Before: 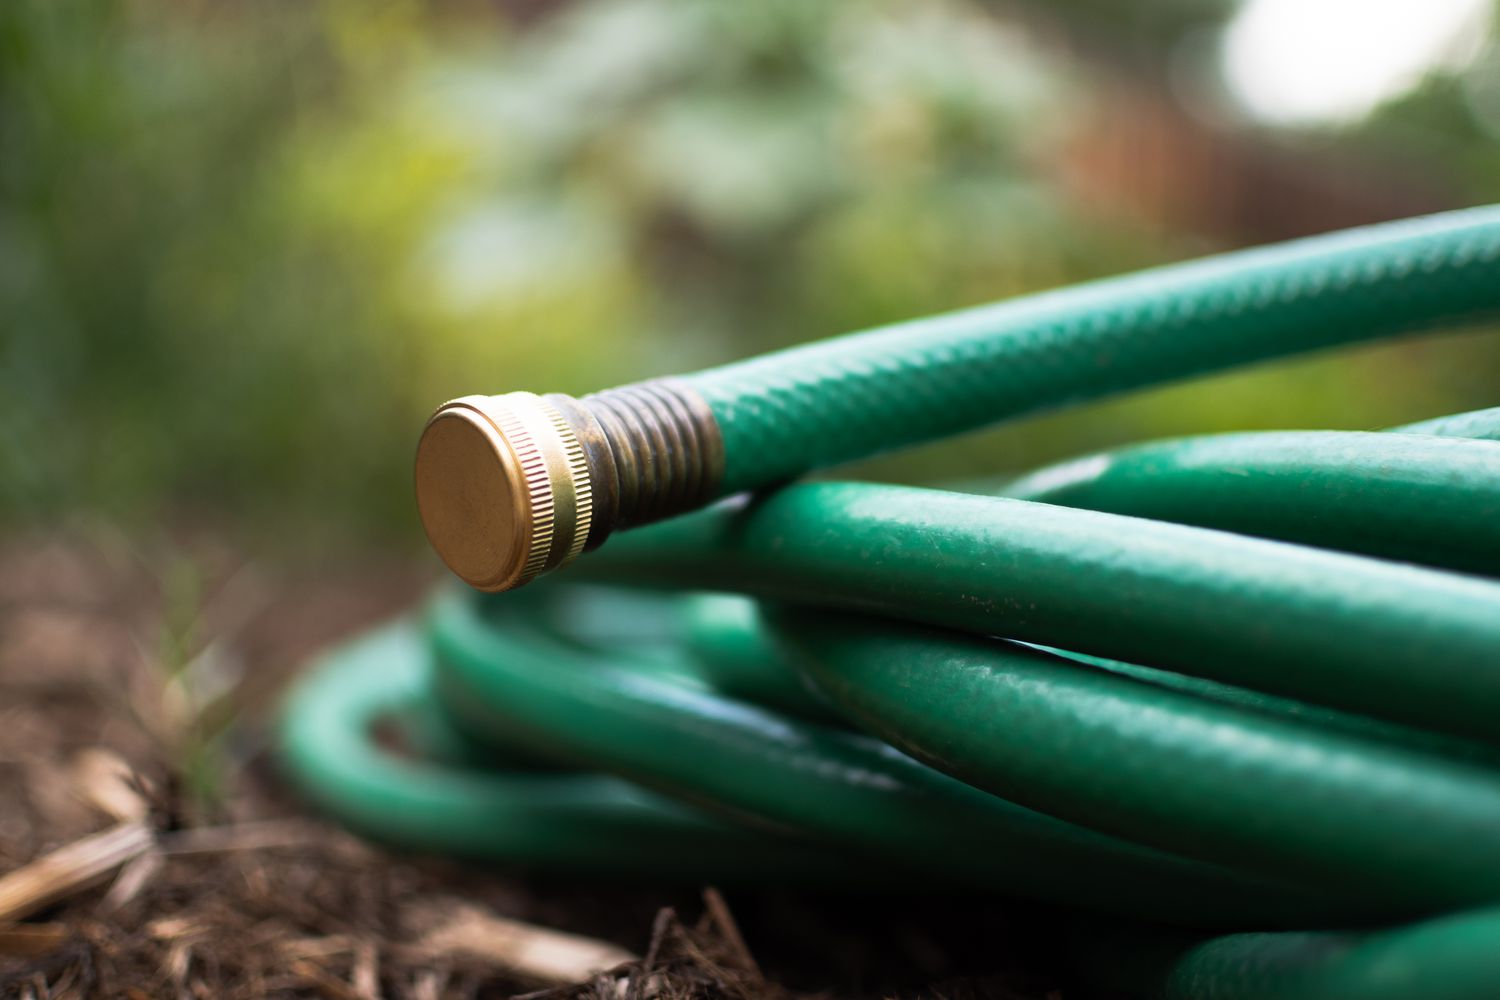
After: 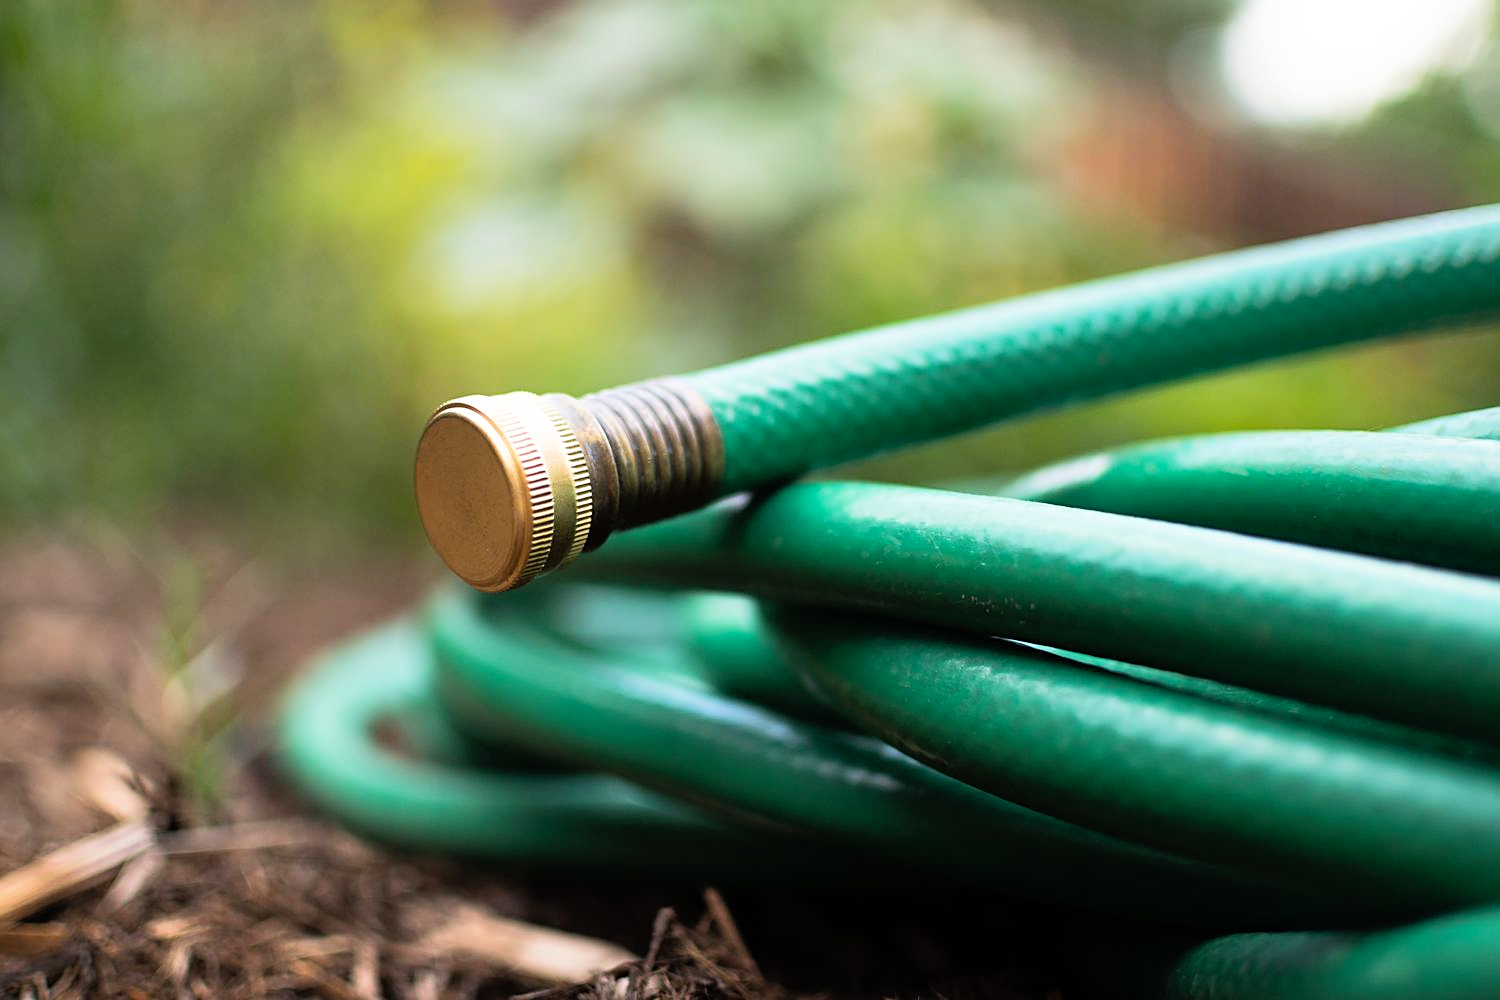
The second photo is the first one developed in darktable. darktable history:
sharpen: on, module defaults
tone curve: curves: ch0 [(0, 0) (0.07, 0.057) (0.15, 0.177) (0.352, 0.445) (0.59, 0.703) (0.857, 0.908) (1, 1)], color space Lab, linked channels, preserve colors none
